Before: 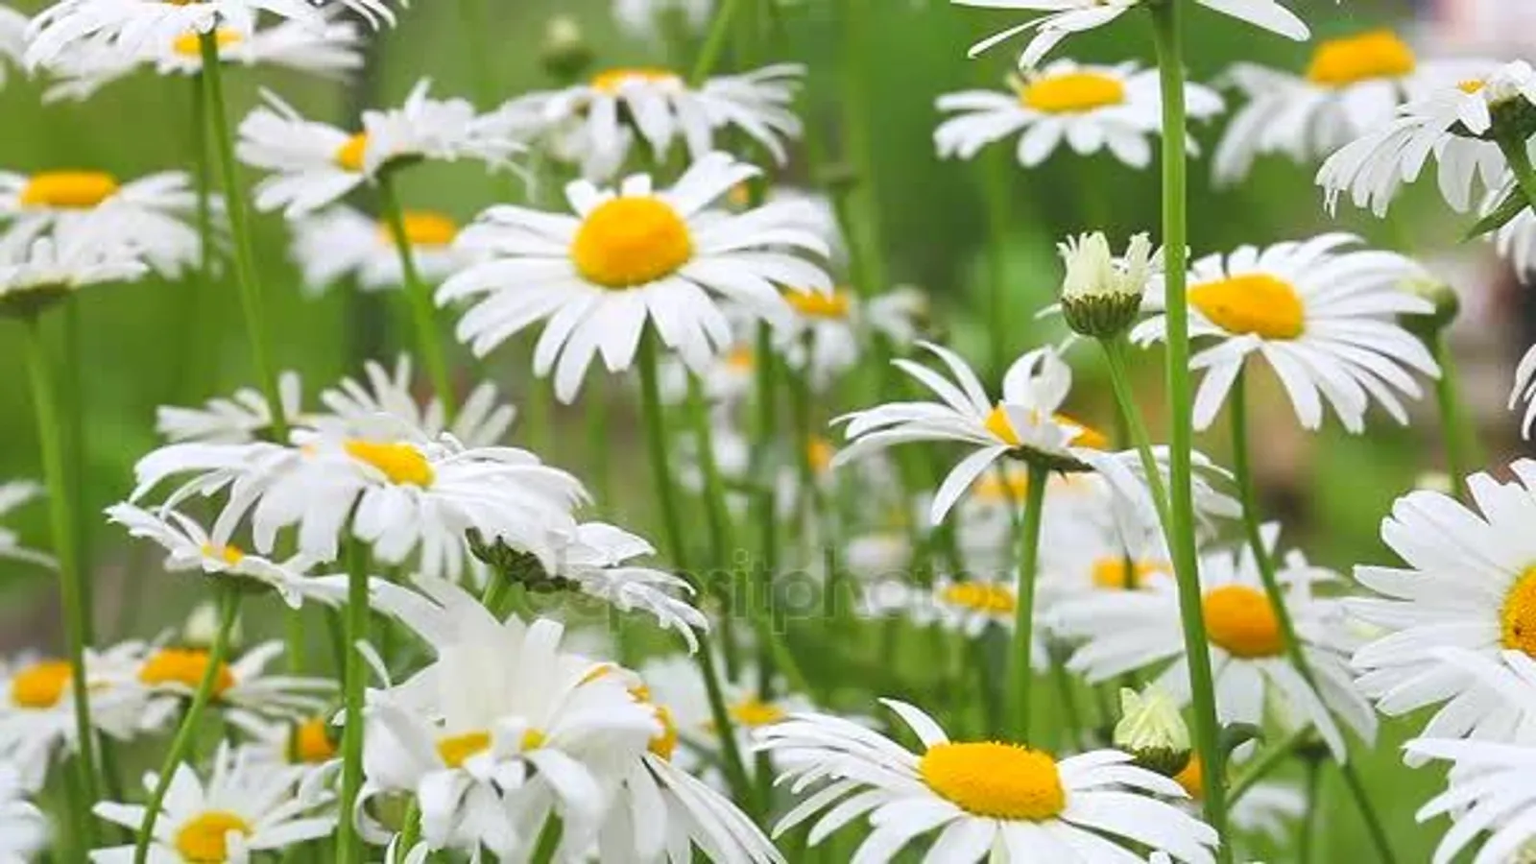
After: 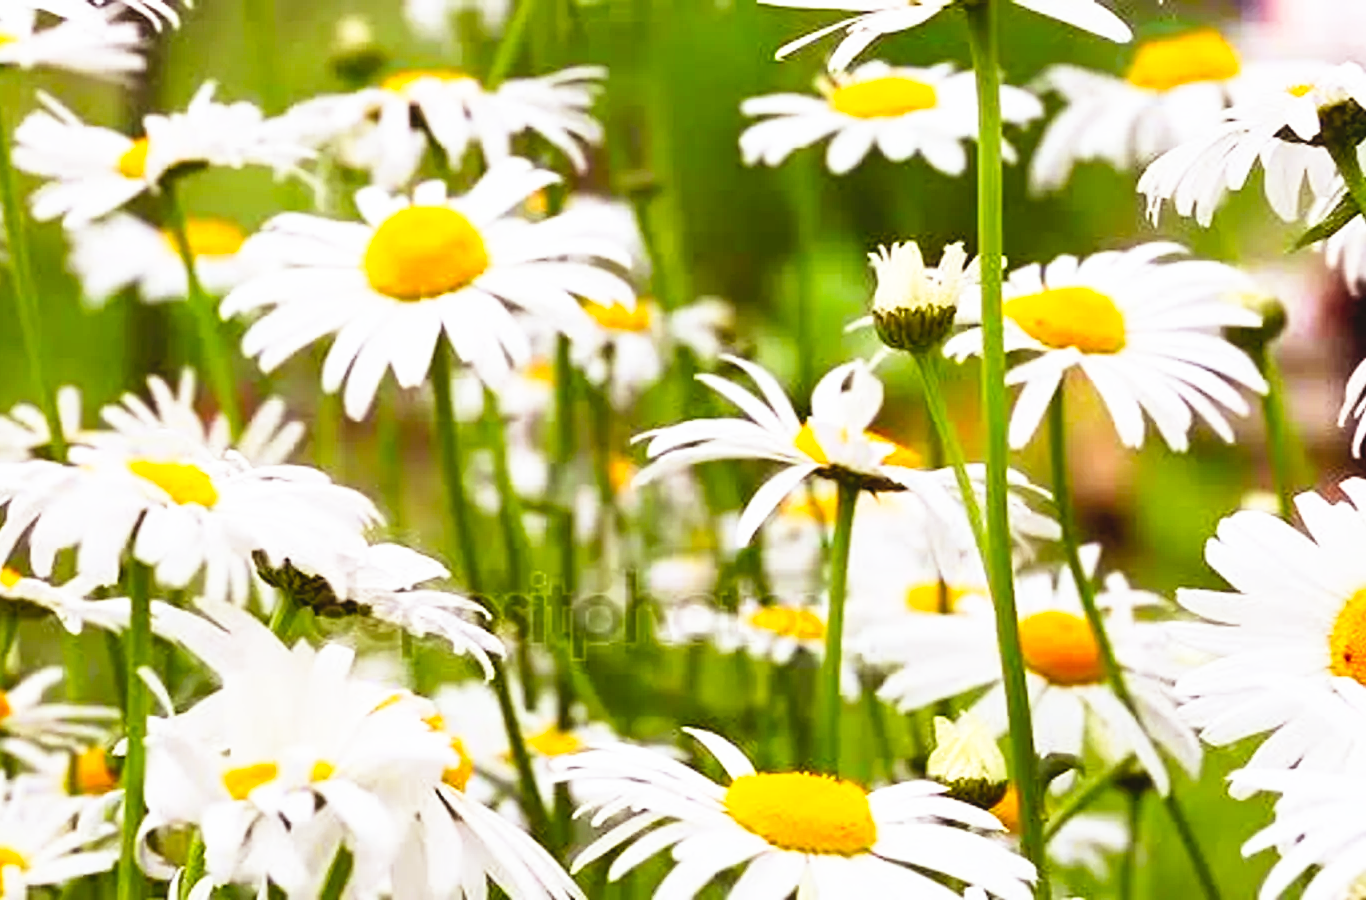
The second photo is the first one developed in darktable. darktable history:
tone equalizer: on, module defaults
rgb levels: mode RGB, independent channels, levels [[0, 0.474, 1], [0, 0.5, 1], [0, 0.5, 1]]
crop and rotate: left 14.584%
tone curve: curves: ch0 [(0, 0) (0.003, 0.03) (0.011, 0.022) (0.025, 0.018) (0.044, 0.031) (0.069, 0.035) (0.1, 0.04) (0.136, 0.046) (0.177, 0.063) (0.224, 0.087) (0.277, 0.15) (0.335, 0.252) (0.399, 0.354) (0.468, 0.475) (0.543, 0.602) (0.623, 0.73) (0.709, 0.856) (0.801, 0.945) (0.898, 0.987) (1, 1)], preserve colors none
